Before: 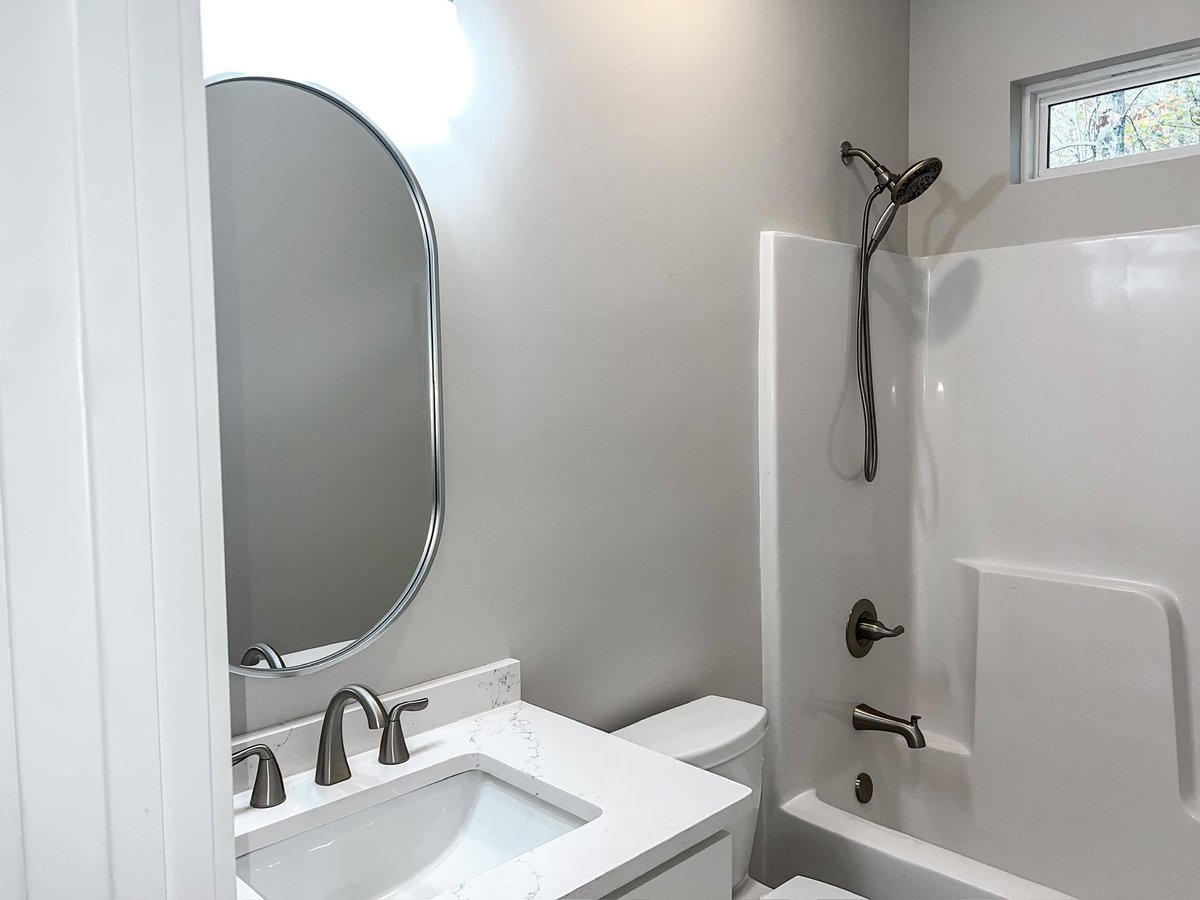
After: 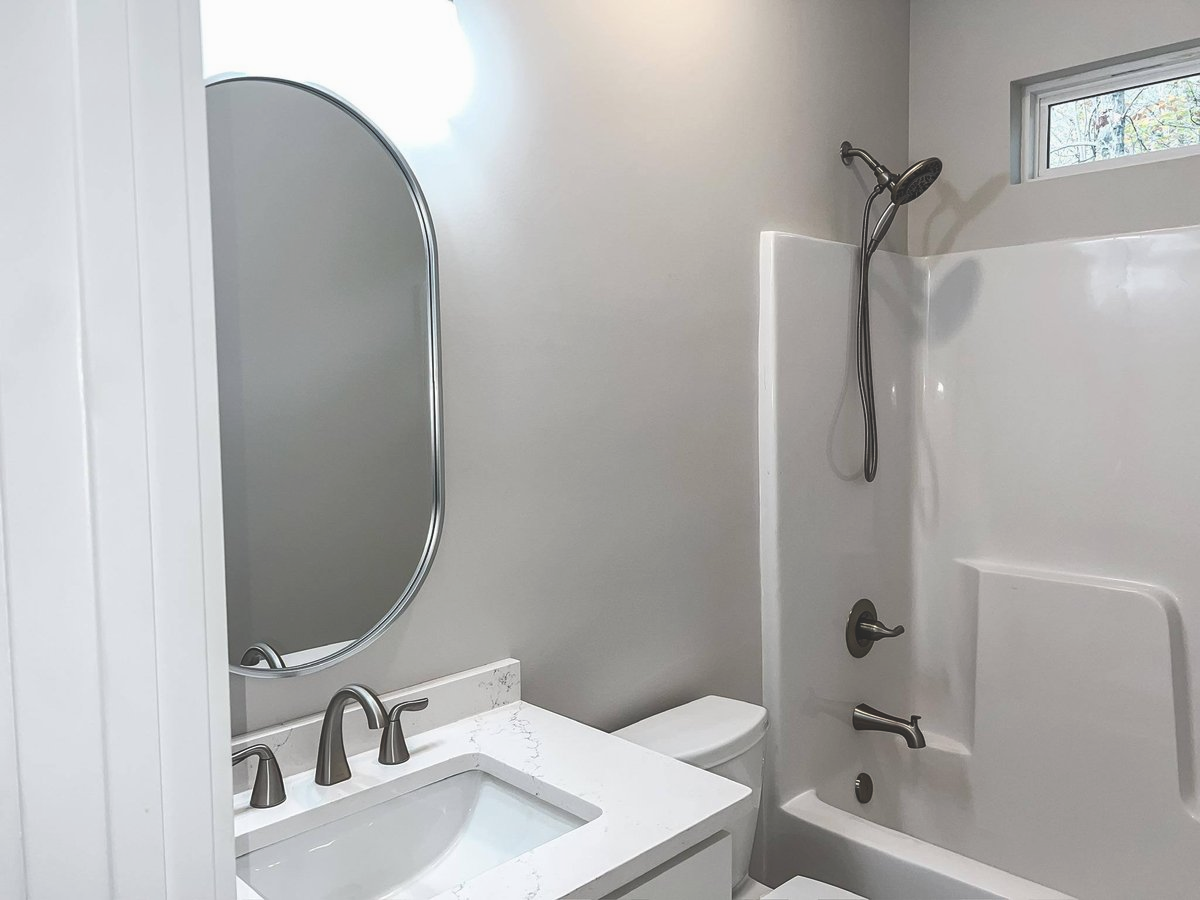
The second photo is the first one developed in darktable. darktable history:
exposure: black level correction -0.023, exposure -0.039 EV, compensate exposure bias true, compensate highlight preservation false
